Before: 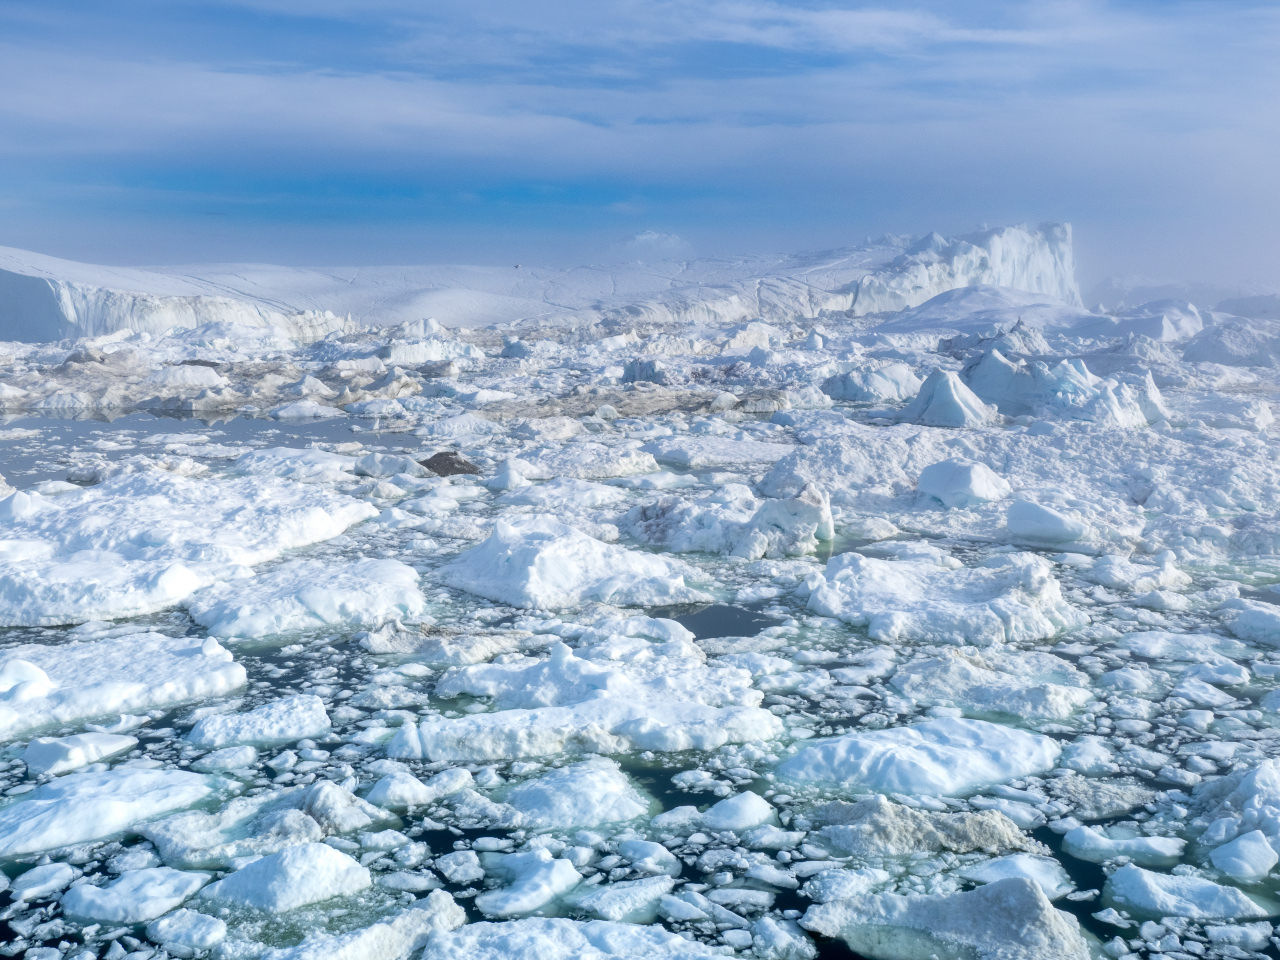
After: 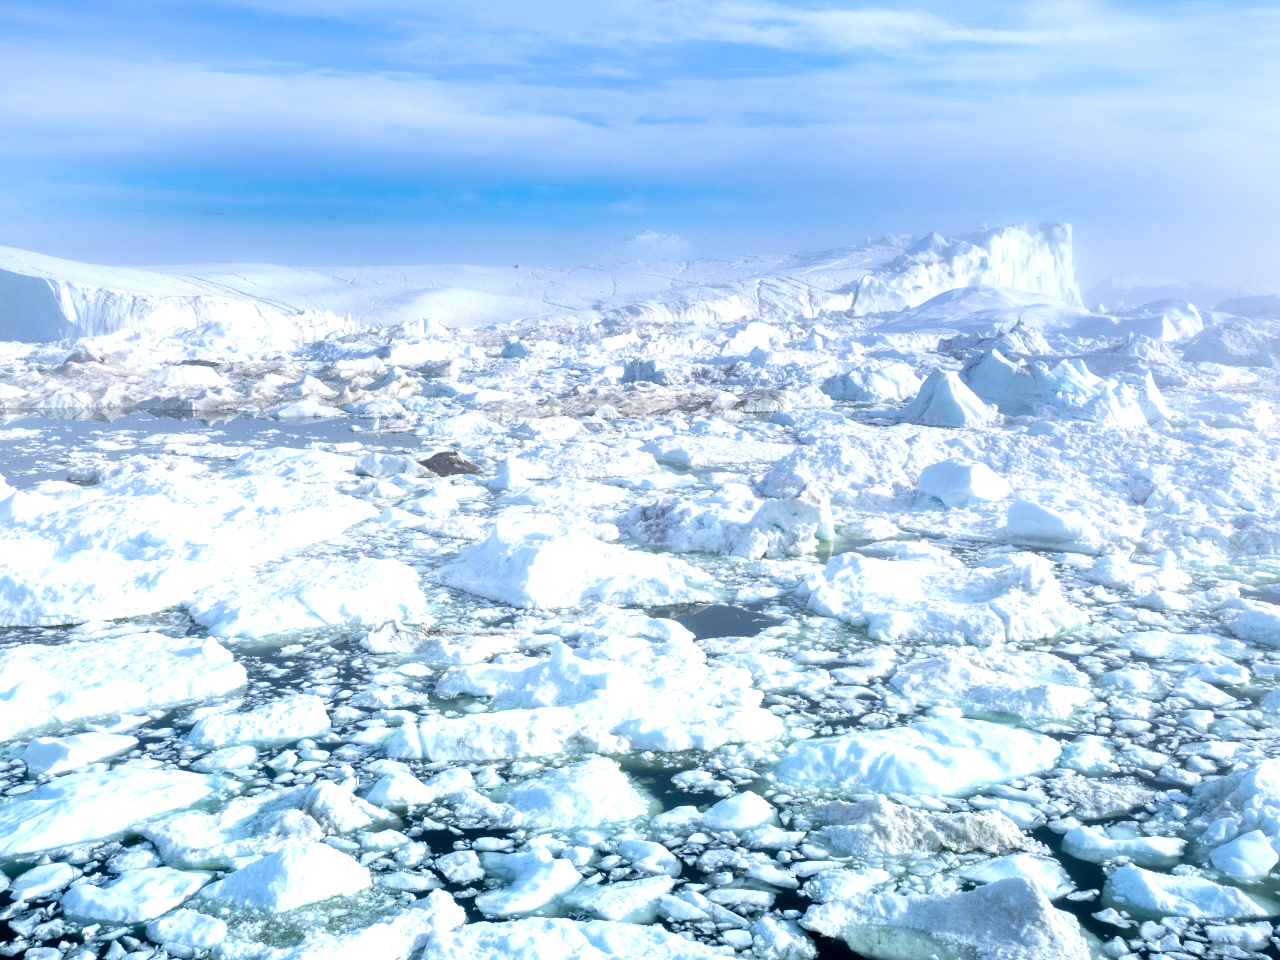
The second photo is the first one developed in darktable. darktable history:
tone equalizer: -8 EV -0.784 EV, -7 EV -0.688 EV, -6 EV -0.633 EV, -5 EV -0.38 EV, -3 EV 0.371 EV, -2 EV 0.6 EV, -1 EV 0.682 EV, +0 EV 0.734 EV
